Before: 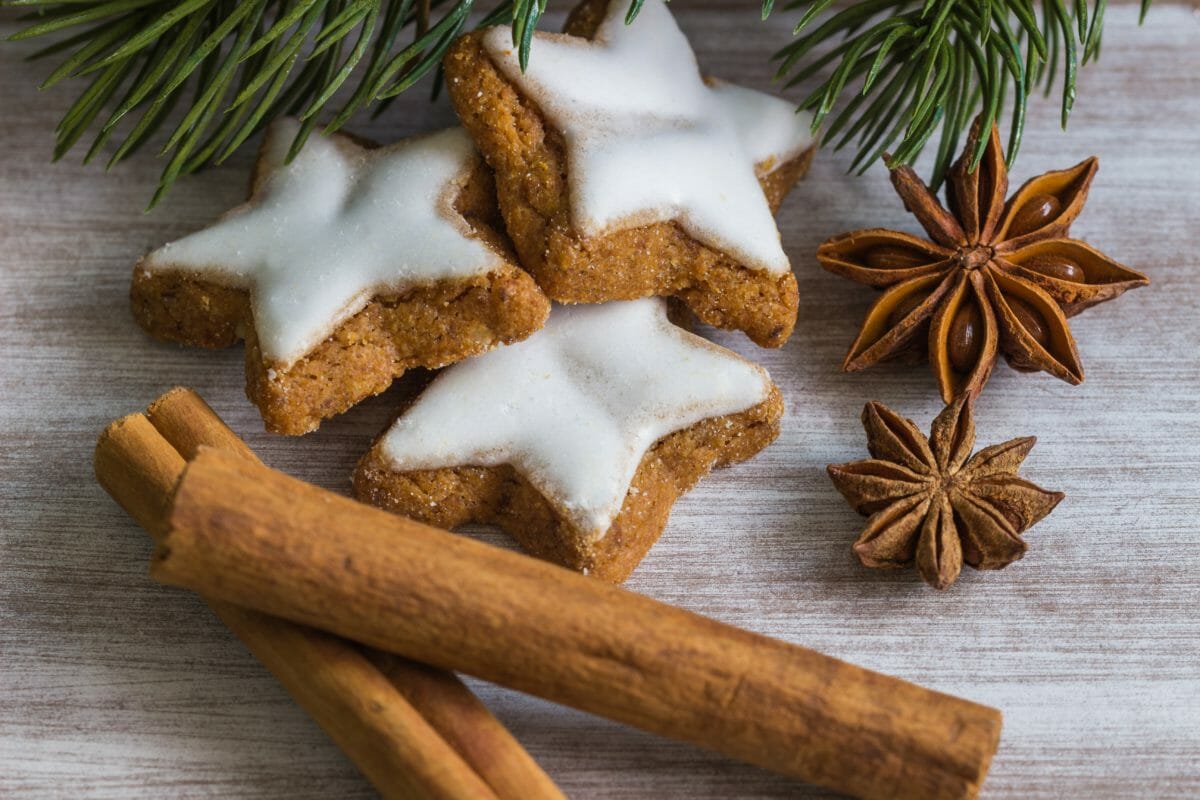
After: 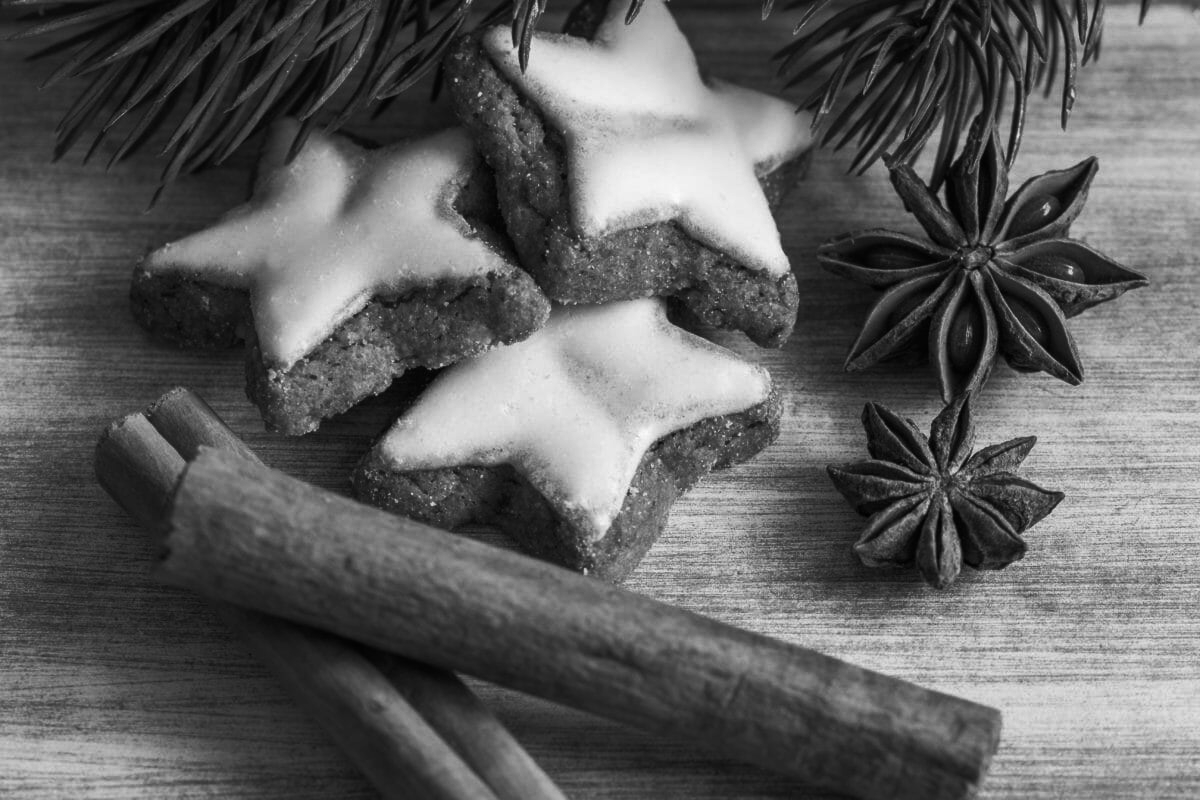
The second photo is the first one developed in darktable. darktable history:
monochrome: a 32, b 64, size 2.3, highlights 1
color balance rgb: perceptual saturation grading › highlights -31.88%, perceptual saturation grading › mid-tones 5.8%, perceptual saturation grading › shadows 18.12%, perceptual brilliance grading › highlights 3.62%, perceptual brilliance grading › mid-tones -18.12%, perceptual brilliance grading › shadows -41.3%
